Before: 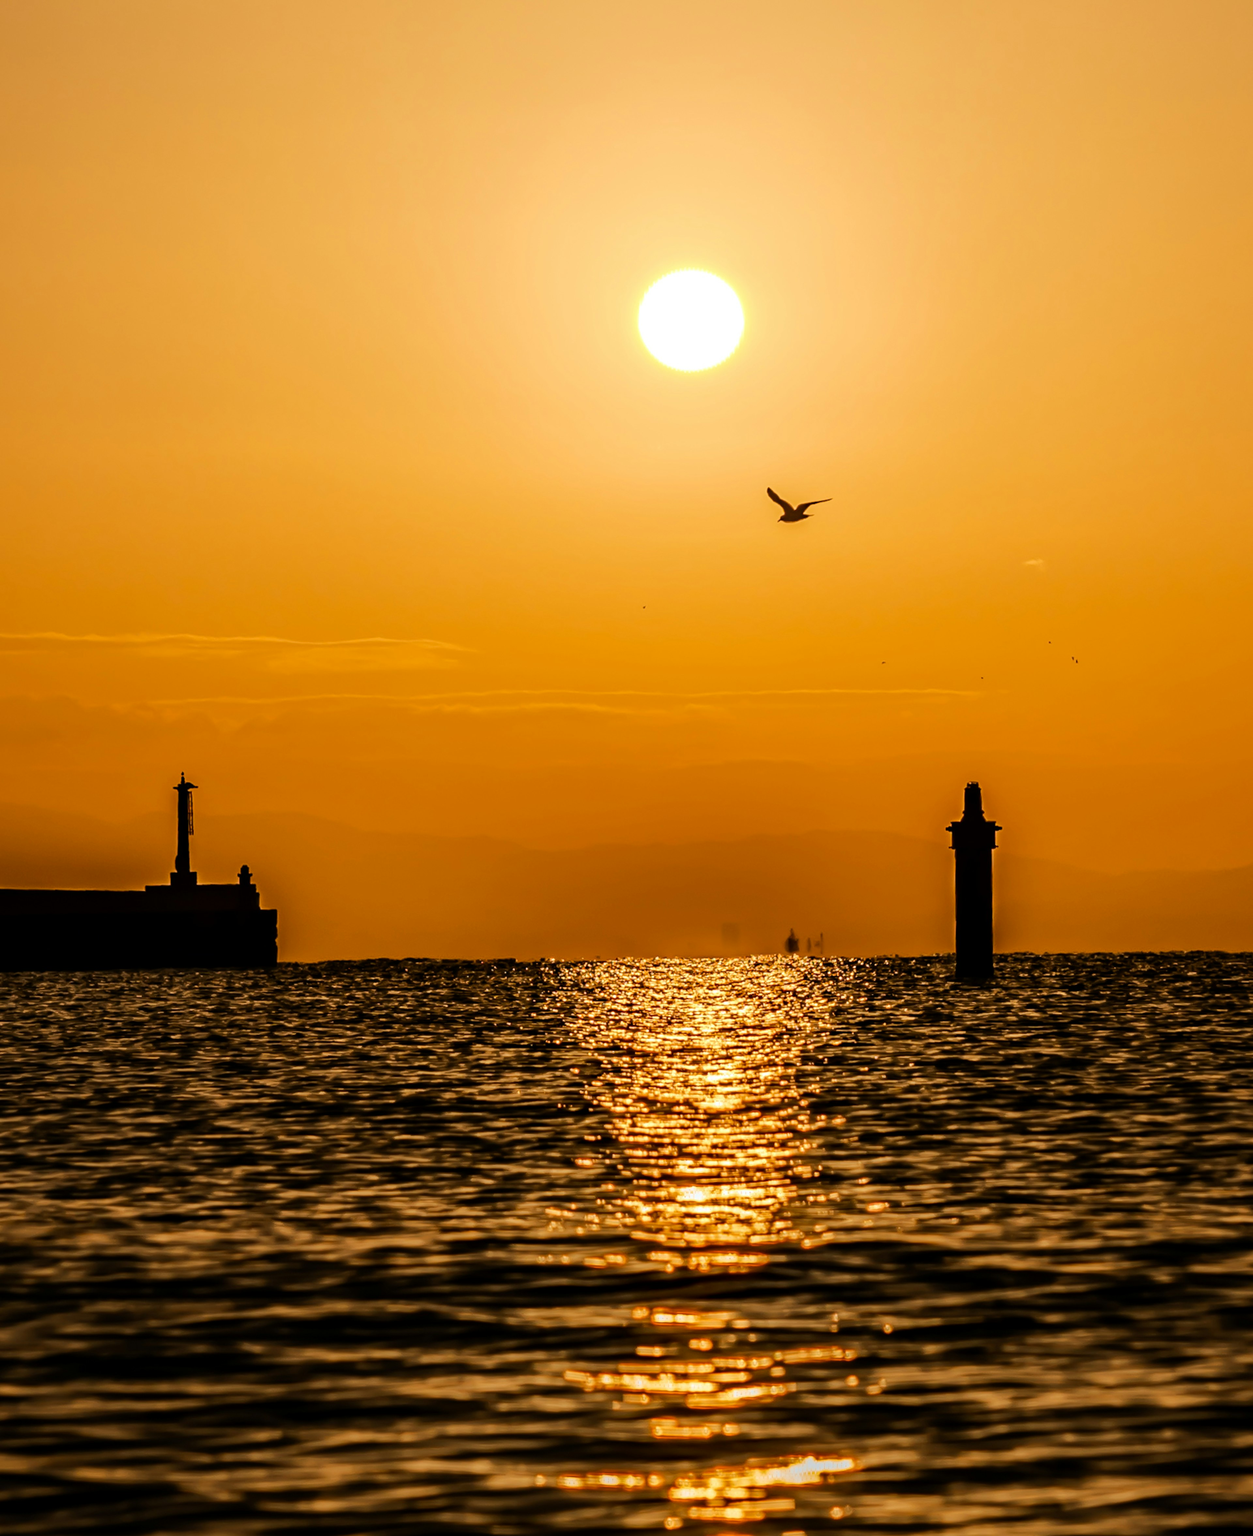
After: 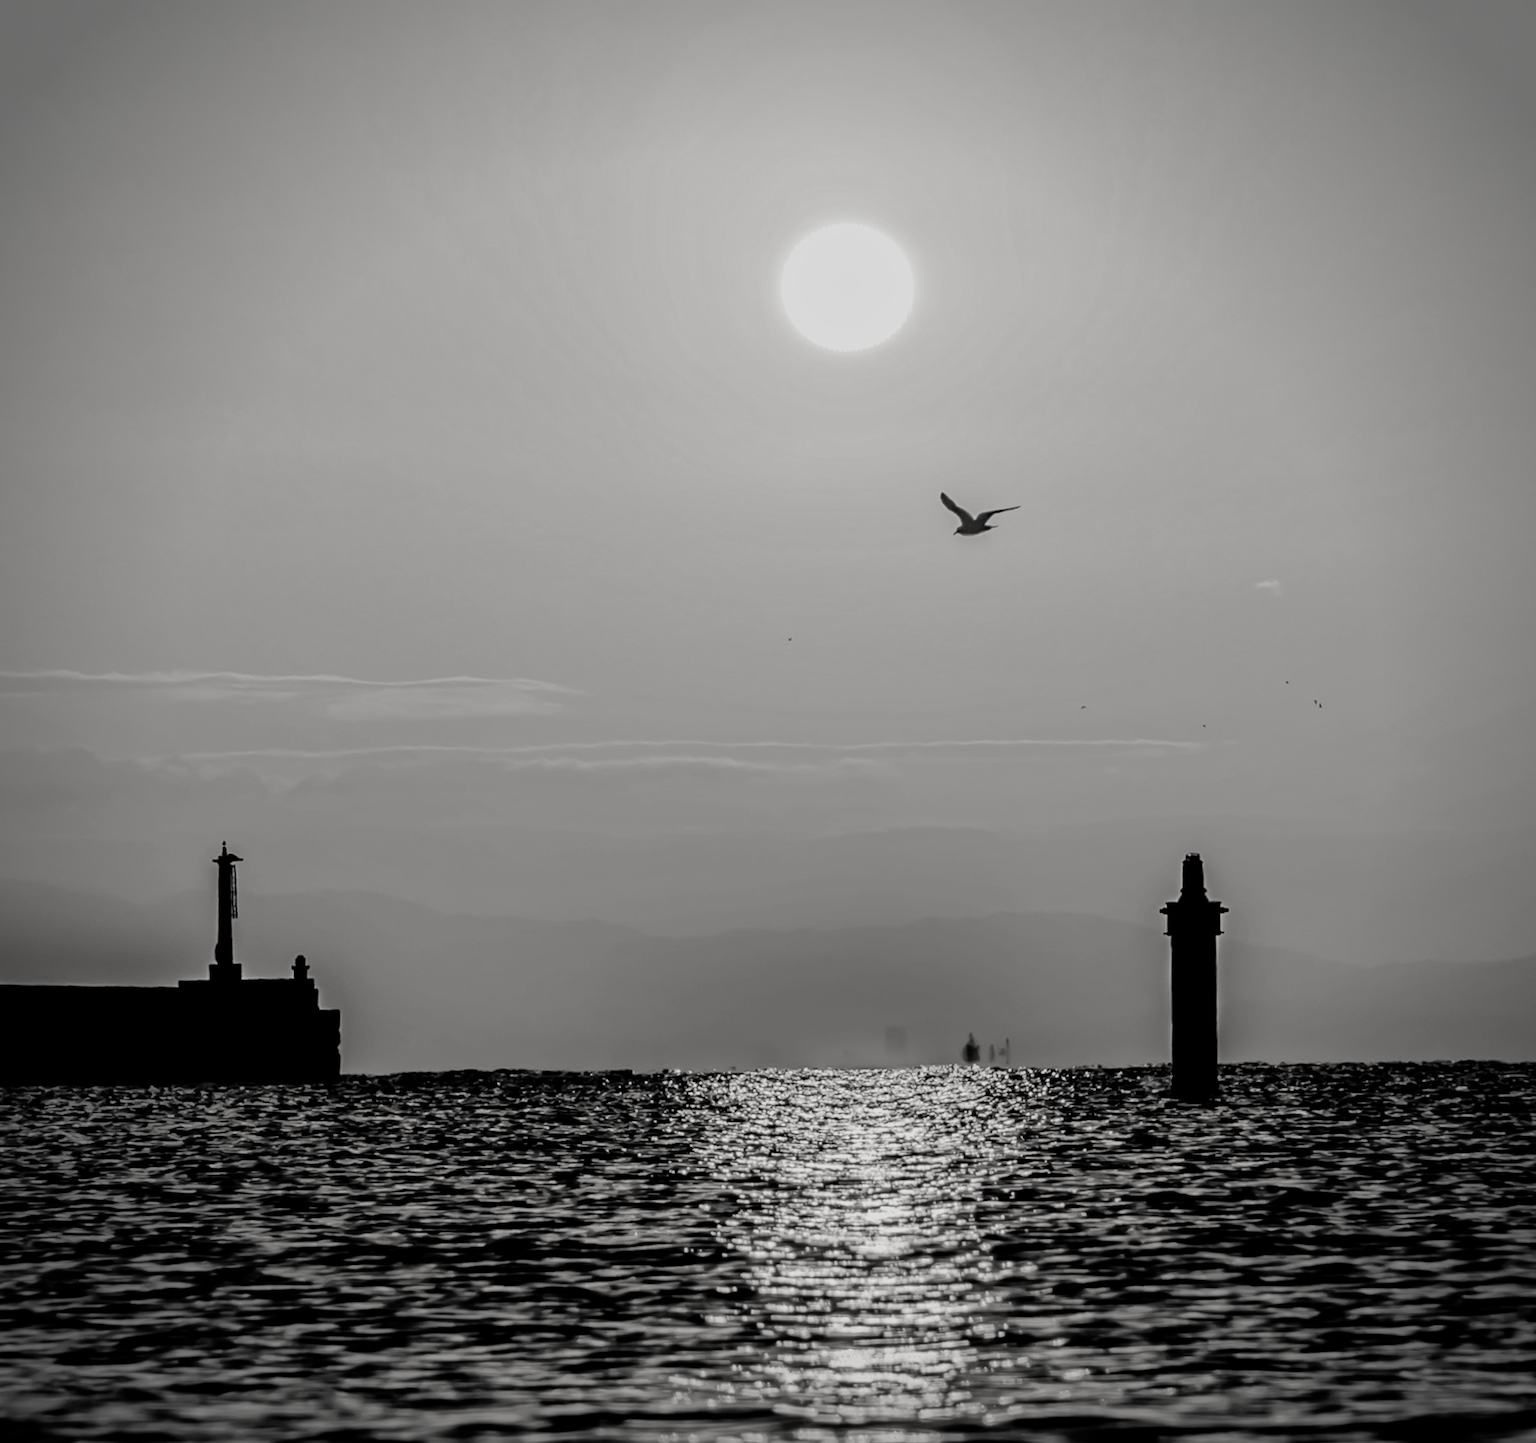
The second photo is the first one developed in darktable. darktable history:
exposure: exposure -0.045 EV, compensate exposure bias true, compensate highlight preservation false
crop: top 5.606%, bottom 17.705%
contrast brightness saturation: saturation -0.983
shadows and highlights: on, module defaults
vignetting: automatic ratio true, unbound false
filmic rgb: middle gray luminance 9.5%, black relative exposure -10.57 EV, white relative exposure 3.44 EV, target black luminance 0%, hardness 5.98, latitude 59.55%, contrast 1.09, highlights saturation mix 6.38%, shadows ↔ highlights balance 28.74%, color science v6 (2022)
